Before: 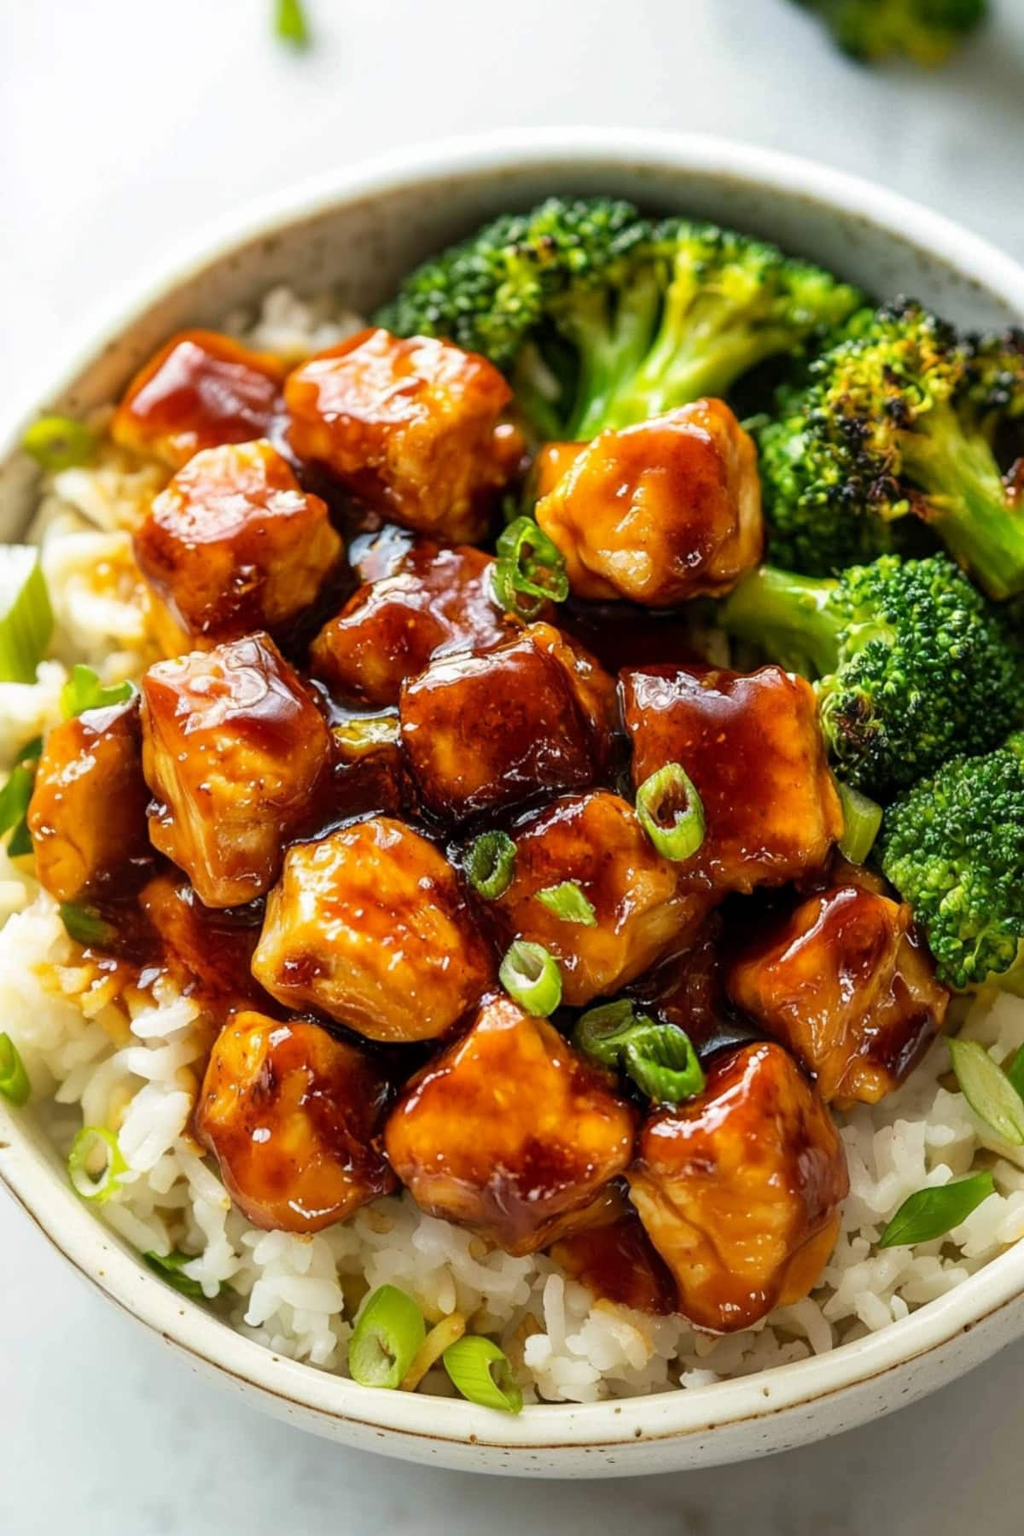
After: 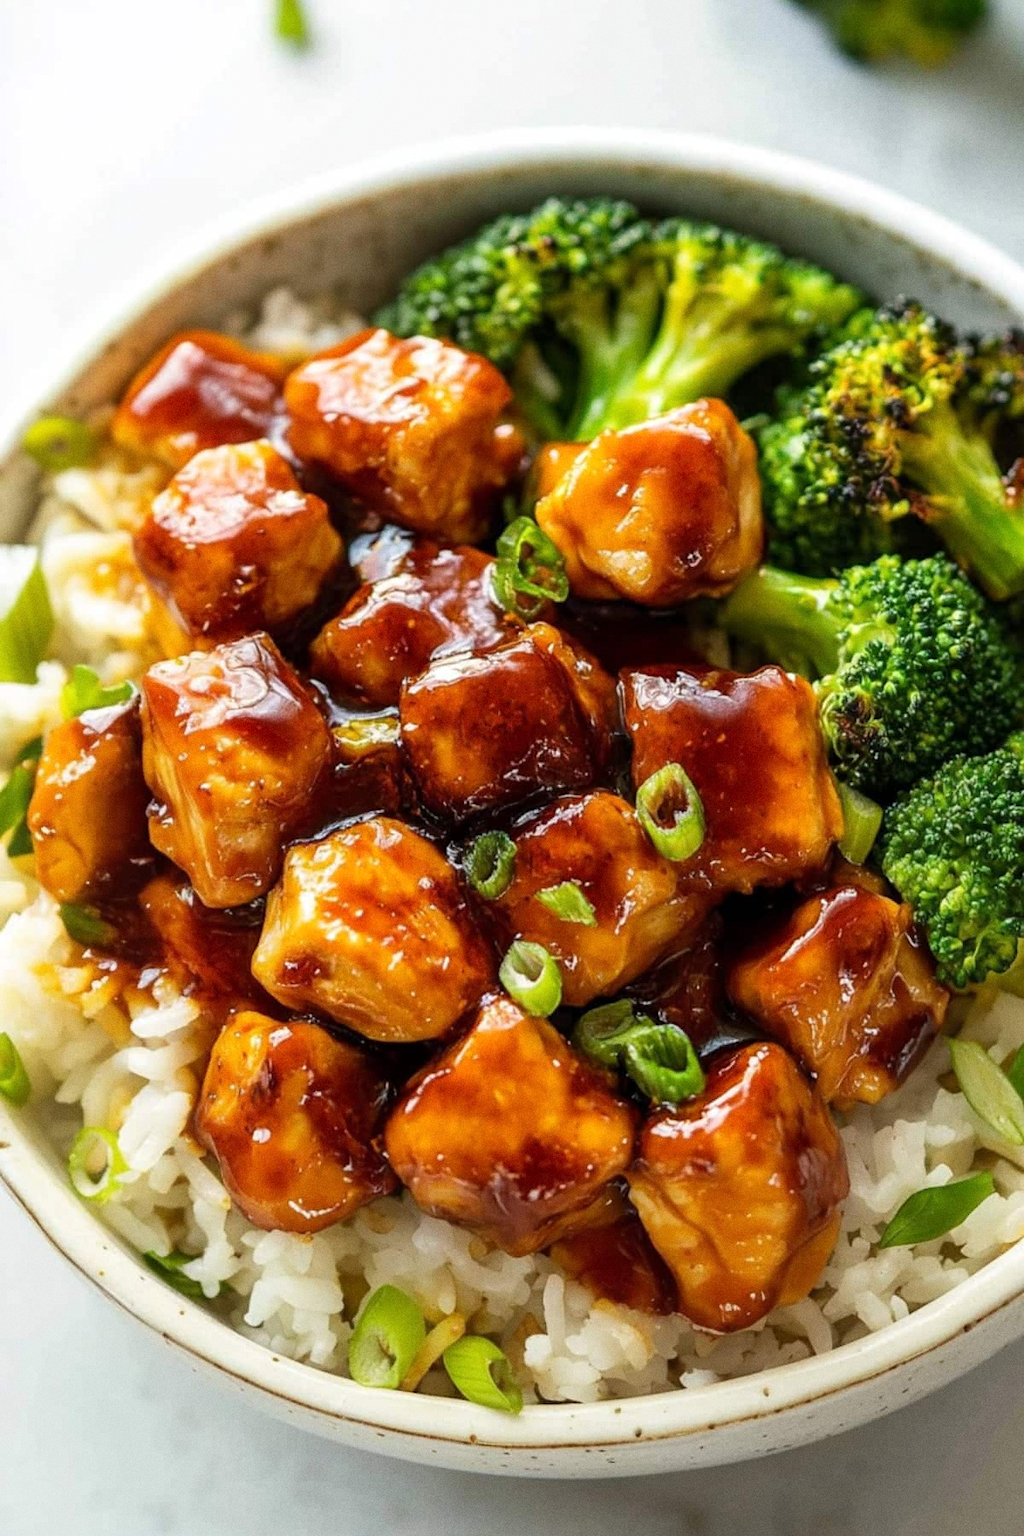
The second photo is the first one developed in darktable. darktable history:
exposure: exposure 0.02 EV, compensate highlight preservation false
grain: coarseness 7.08 ISO, strength 21.67%, mid-tones bias 59.58%
tone equalizer: on, module defaults
